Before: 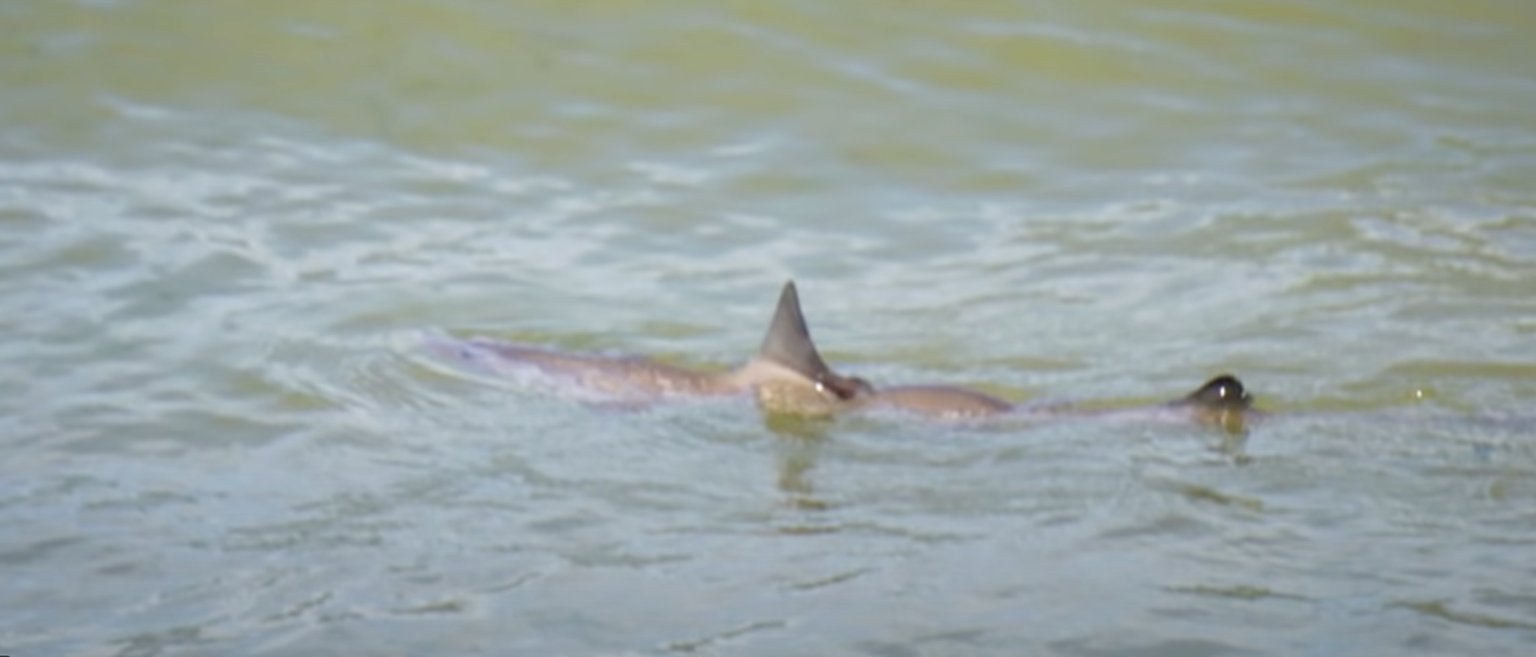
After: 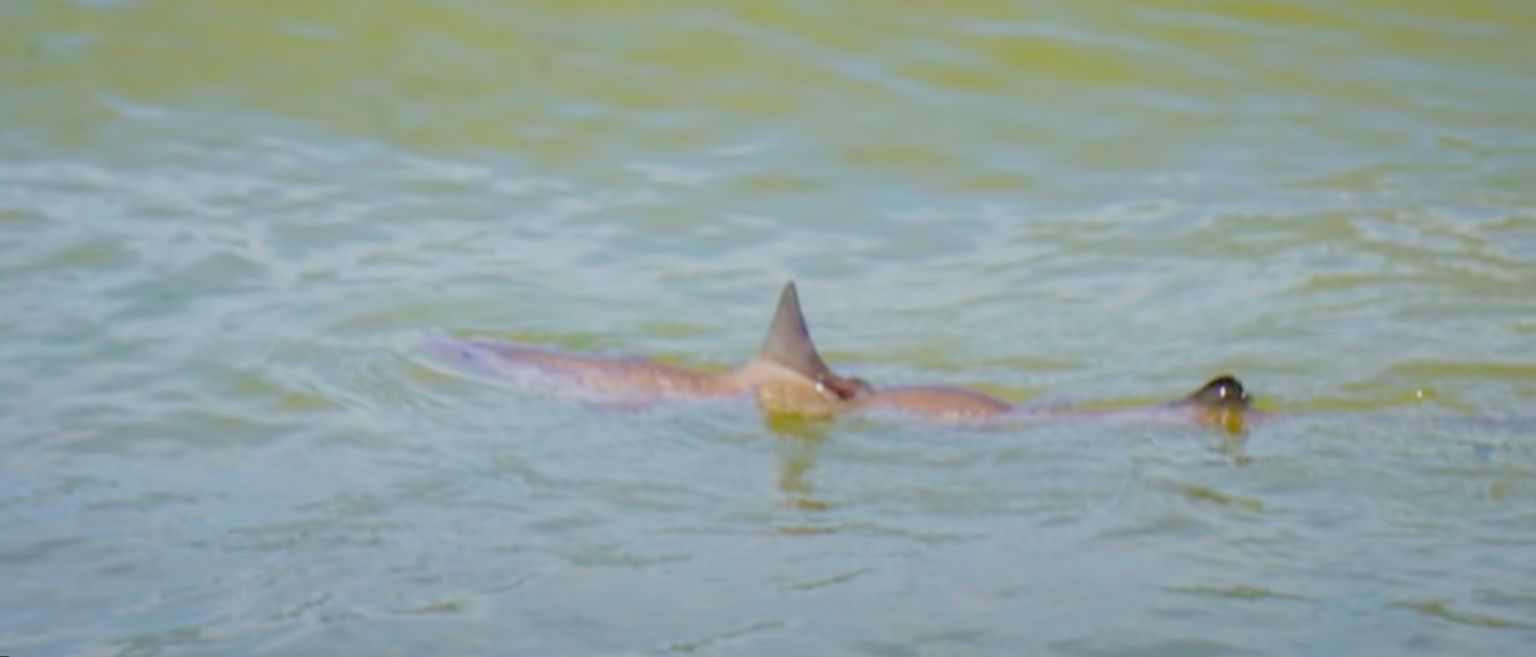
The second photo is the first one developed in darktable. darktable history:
color balance rgb: perceptual saturation grading › global saturation 36%, perceptual brilliance grading › global brilliance 10%, global vibrance 20%
filmic rgb: black relative exposure -6.59 EV, white relative exposure 4.71 EV, hardness 3.13, contrast 0.805
